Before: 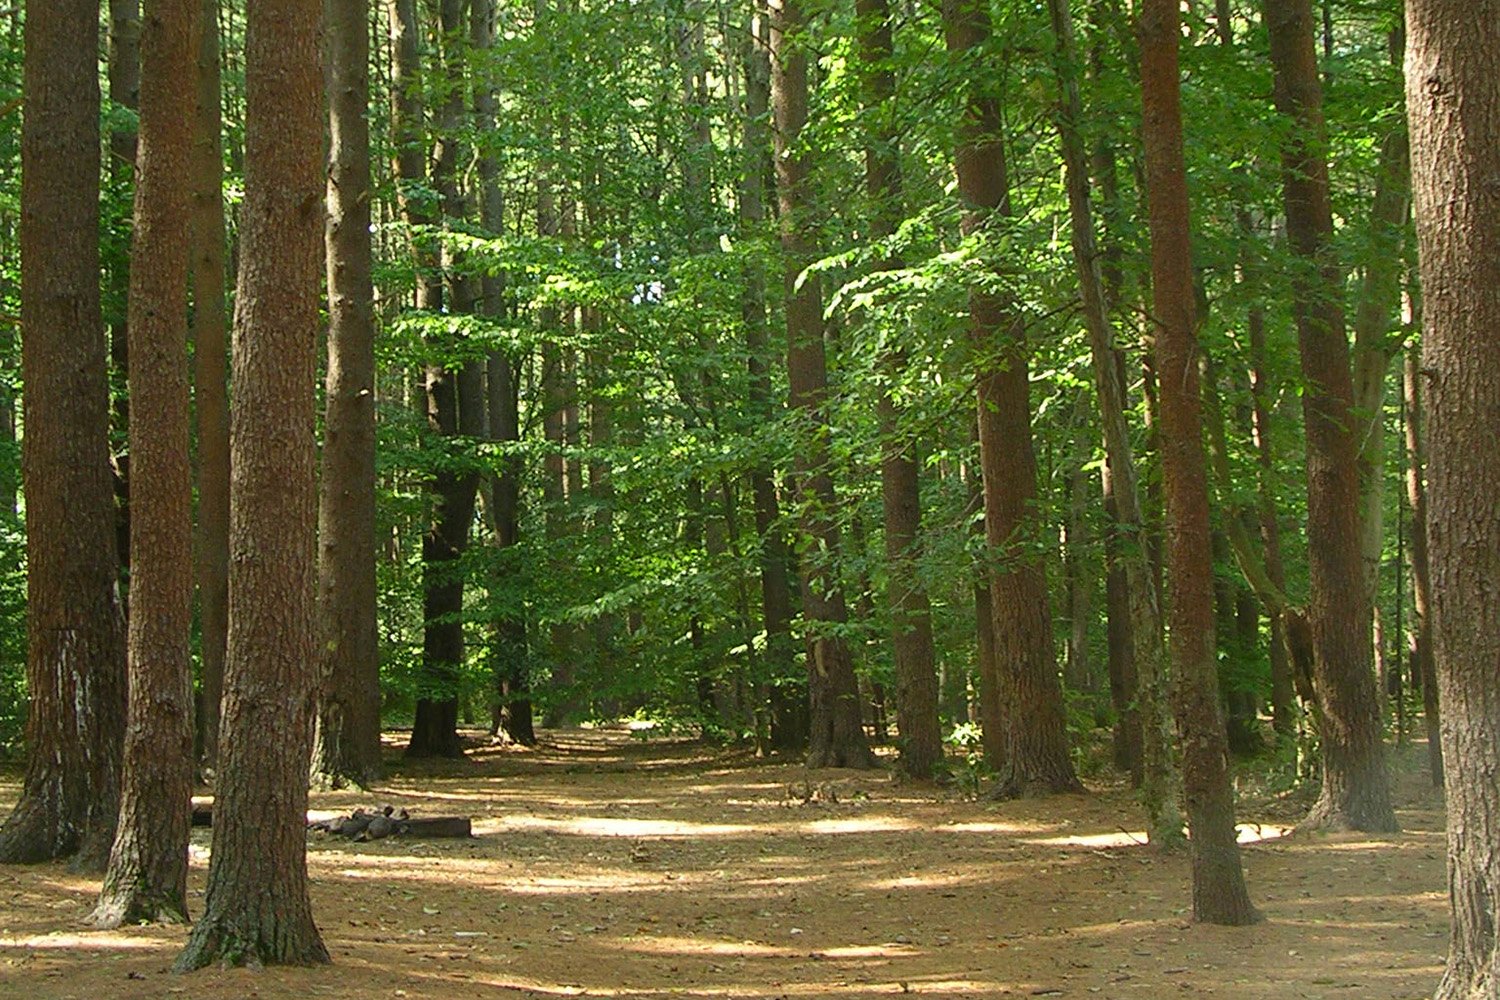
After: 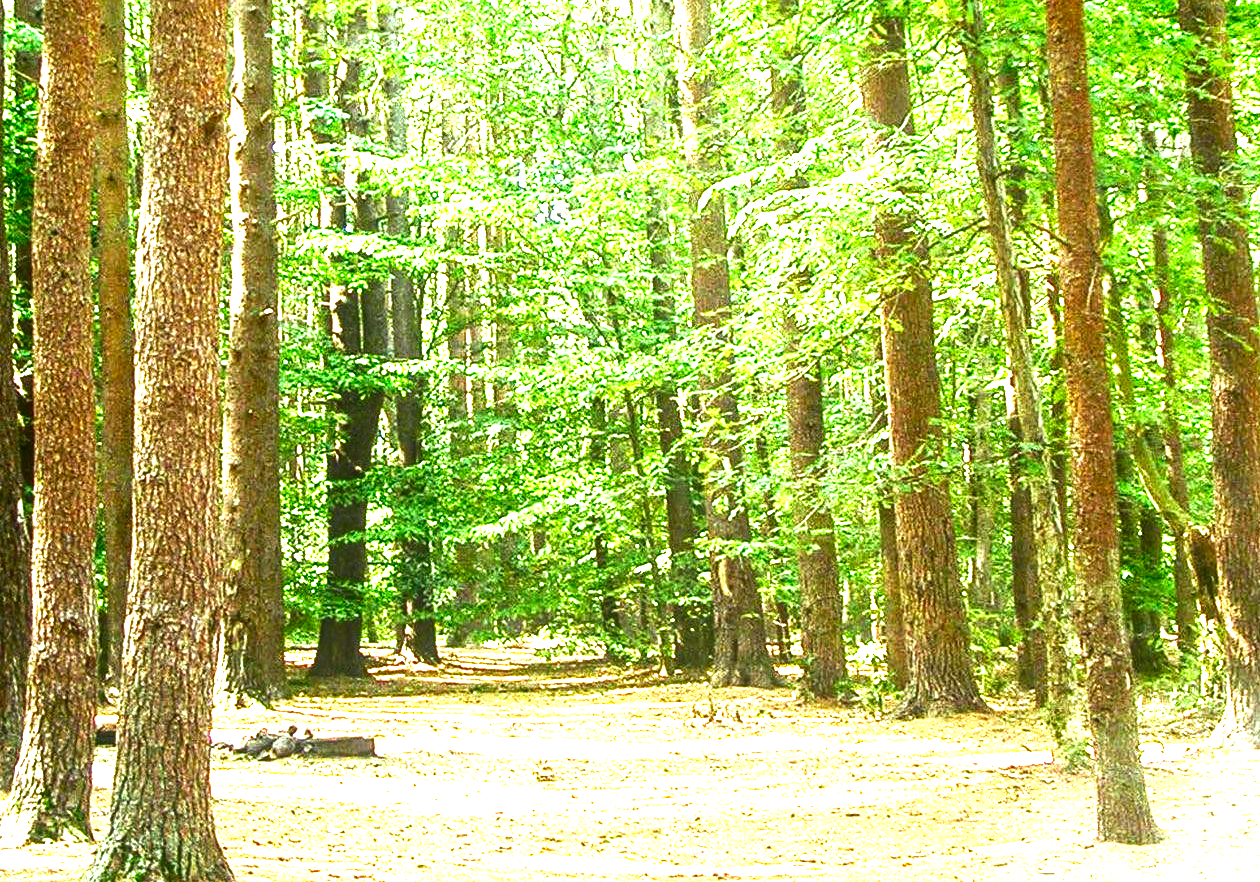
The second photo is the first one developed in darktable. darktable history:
contrast brightness saturation: contrast 0.09, brightness -0.59, saturation 0.17
crop: left 6.446%, top 8.188%, right 9.538%, bottom 3.548%
local contrast: detail 130%
exposure: exposure 3 EV, compensate highlight preservation false
